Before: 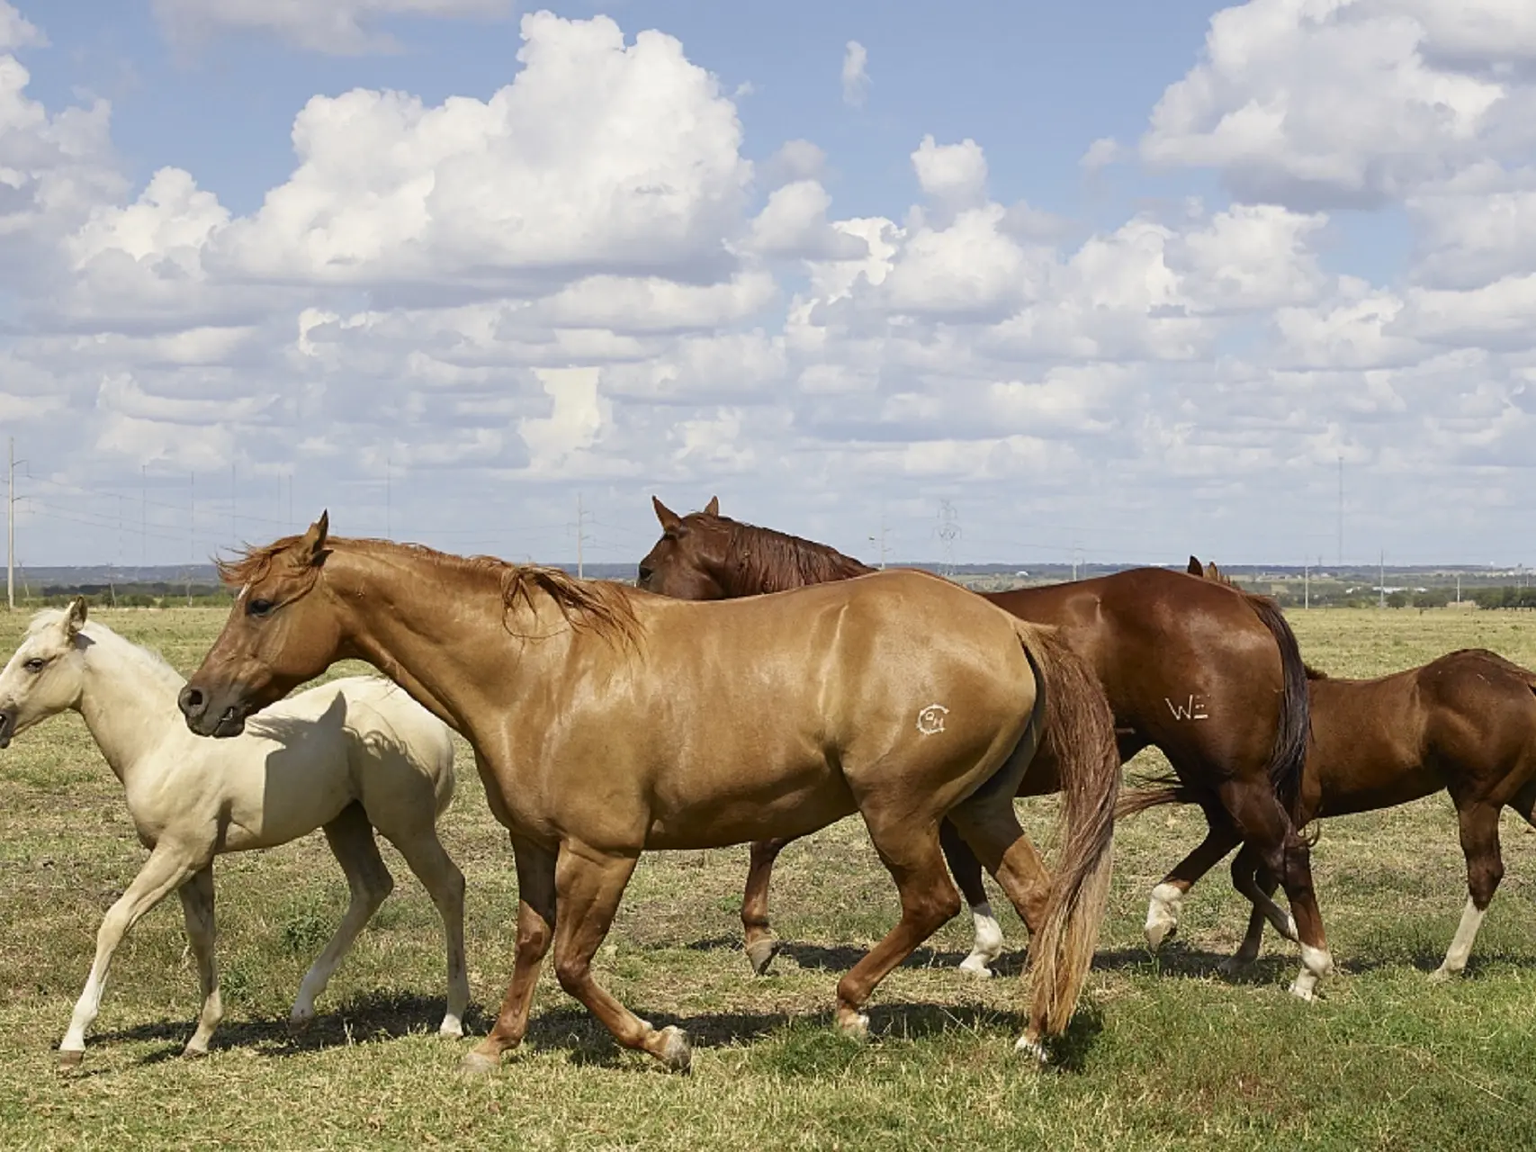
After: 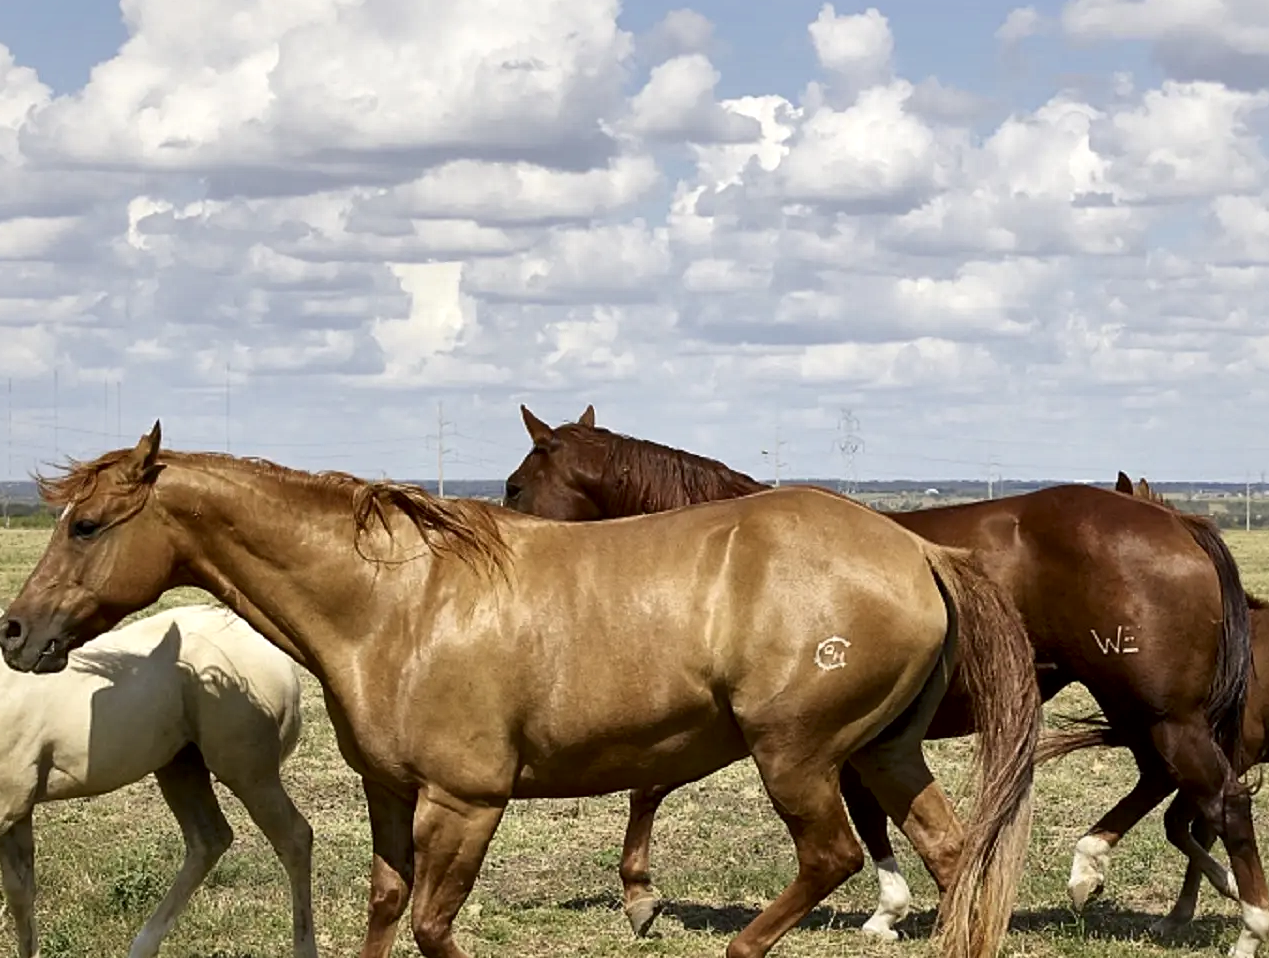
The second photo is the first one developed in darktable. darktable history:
local contrast: mode bilateral grid, contrast 100, coarseness 100, detail 165%, midtone range 0.2
crop and rotate: left 11.971%, top 11.423%, right 13.64%, bottom 13.657%
